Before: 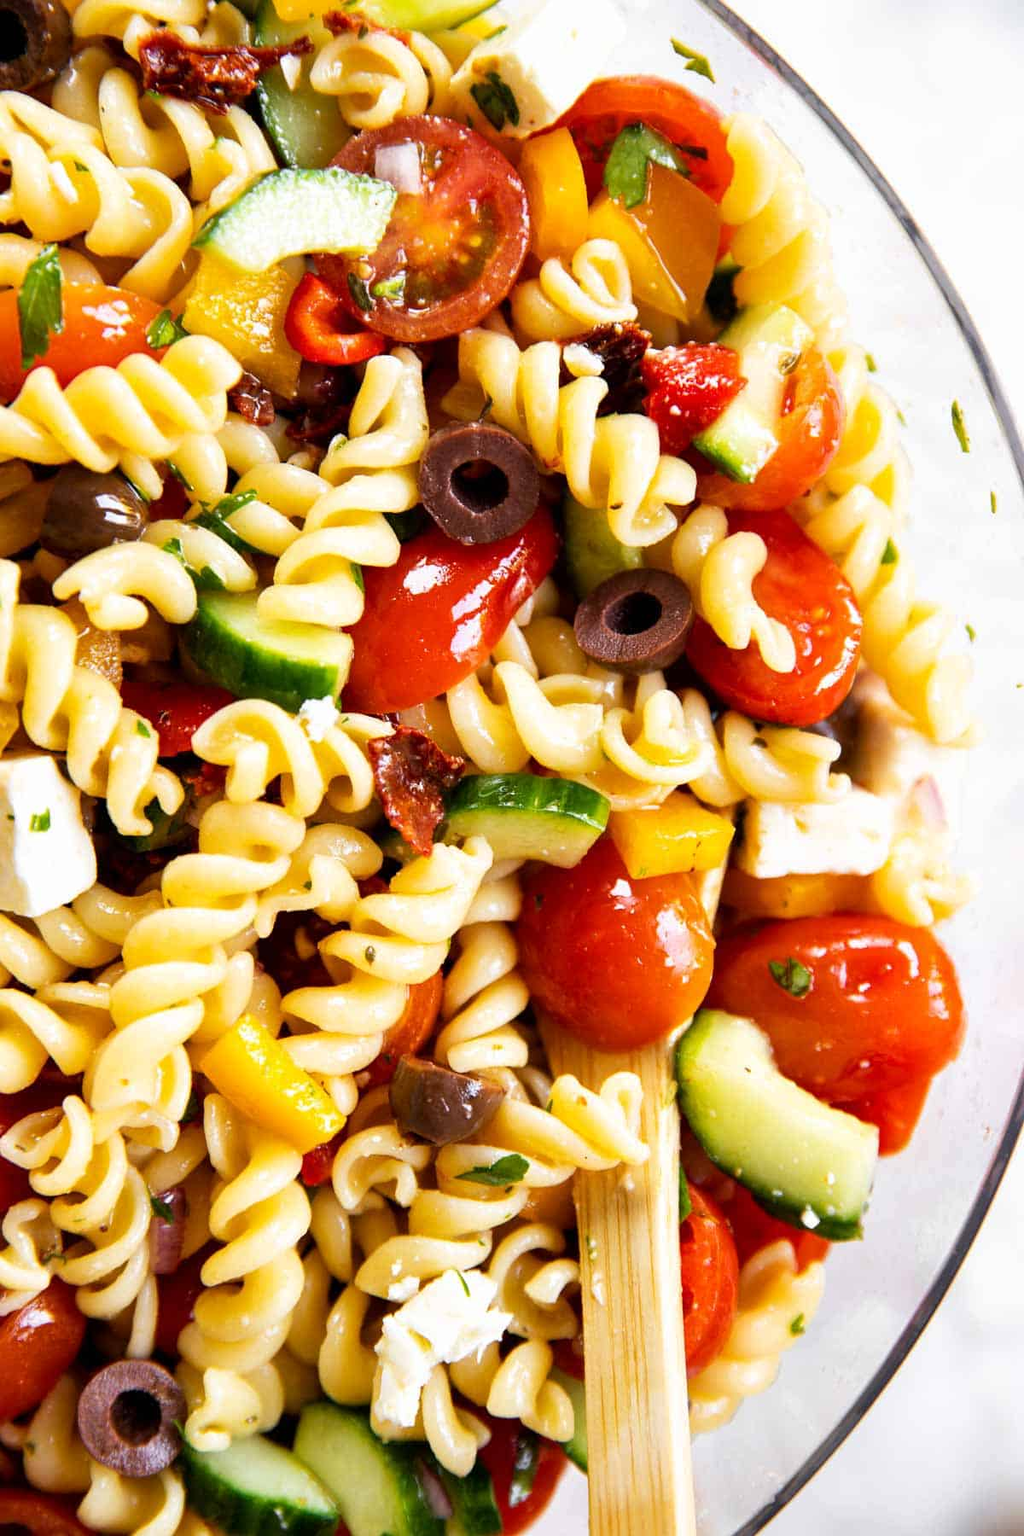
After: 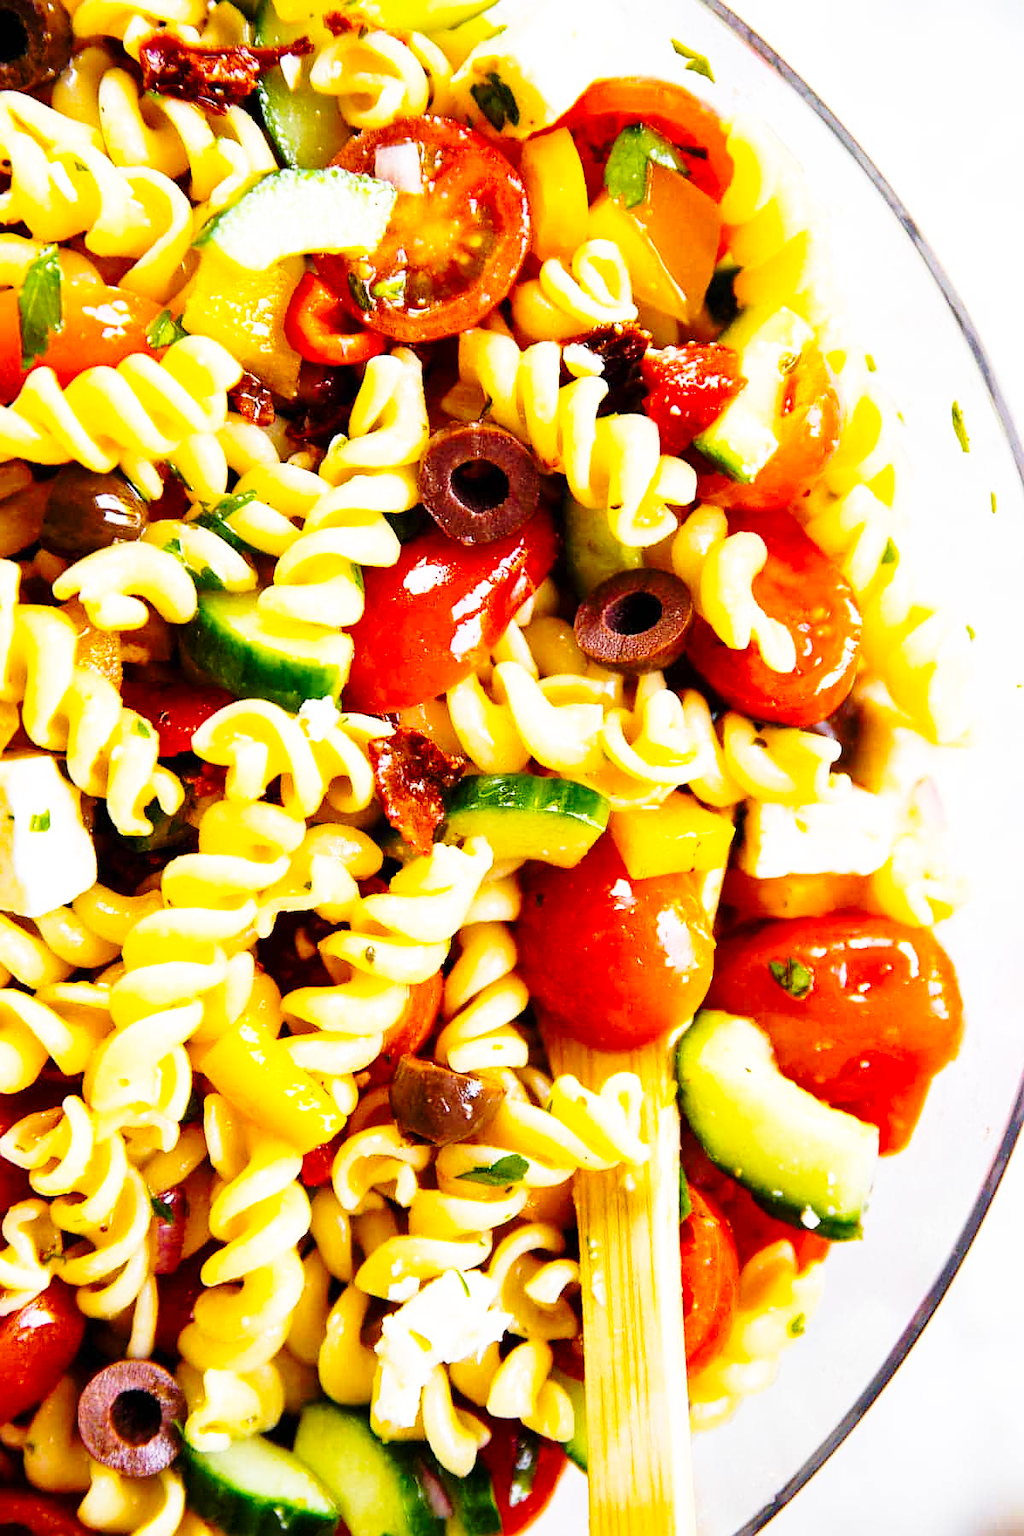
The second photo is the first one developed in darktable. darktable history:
color balance rgb: perceptual saturation grading › global saturation 24.986%, global vibrance 20%
base curve: curves: ch0 [(0, 0) (0.028, 0.03) (0.121, 0.232) (0.46, 0.748) (0.859, 0.968) (1, 1)], preserve colors none
sharpen: radius 0.976, amount 0.61
